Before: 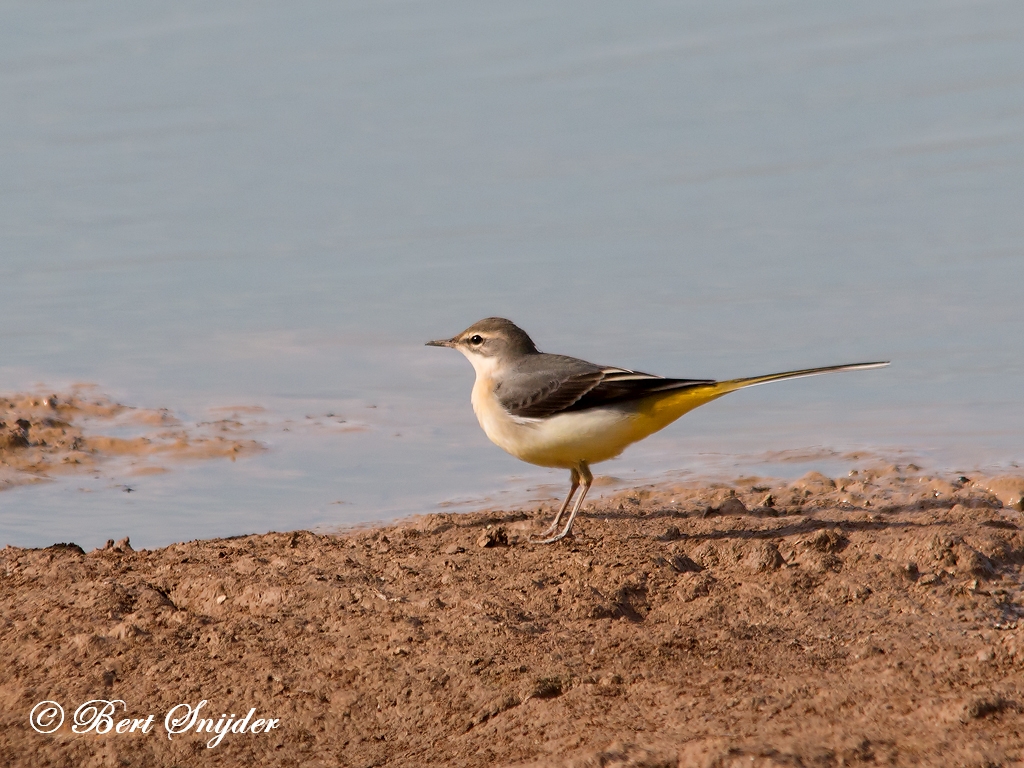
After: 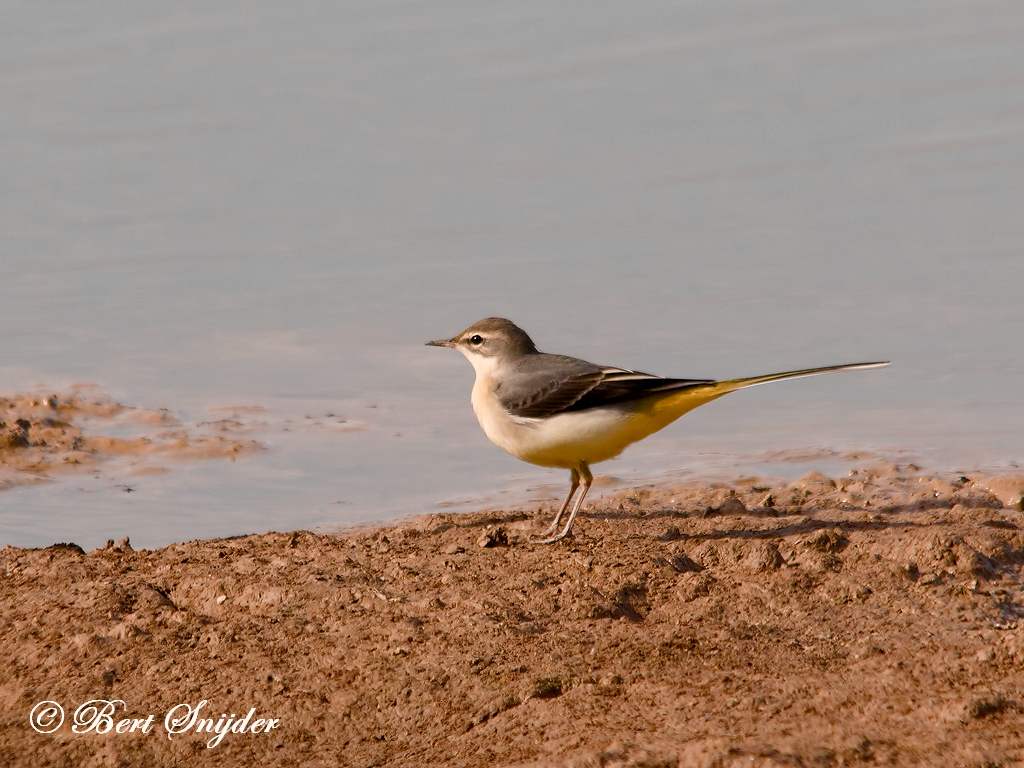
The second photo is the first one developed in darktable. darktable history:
color balance rgb: highlights gain › chroma 3.059%, highlights gain › hue 60.17°, perceptual saturation grading › global saturation 20%, perceptual saturation grading › highlights -49.582%, perceptual saturation grading › shadows 24.774%
